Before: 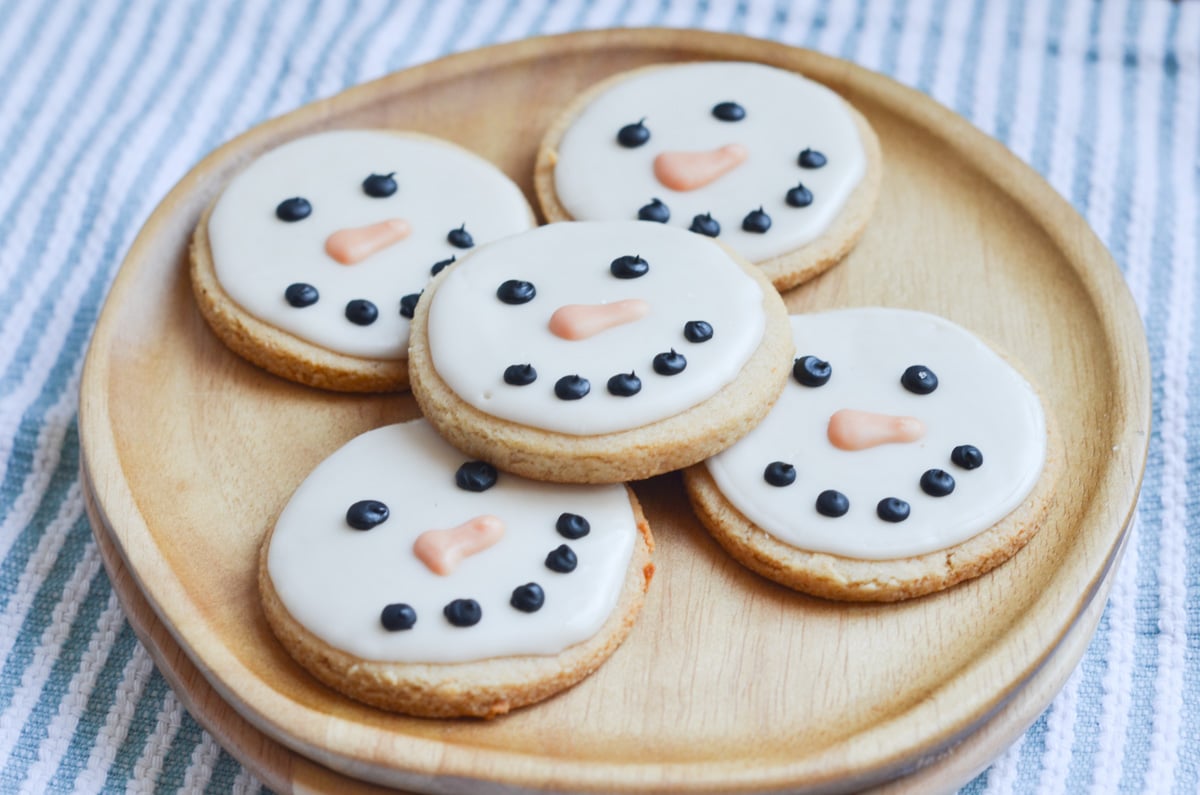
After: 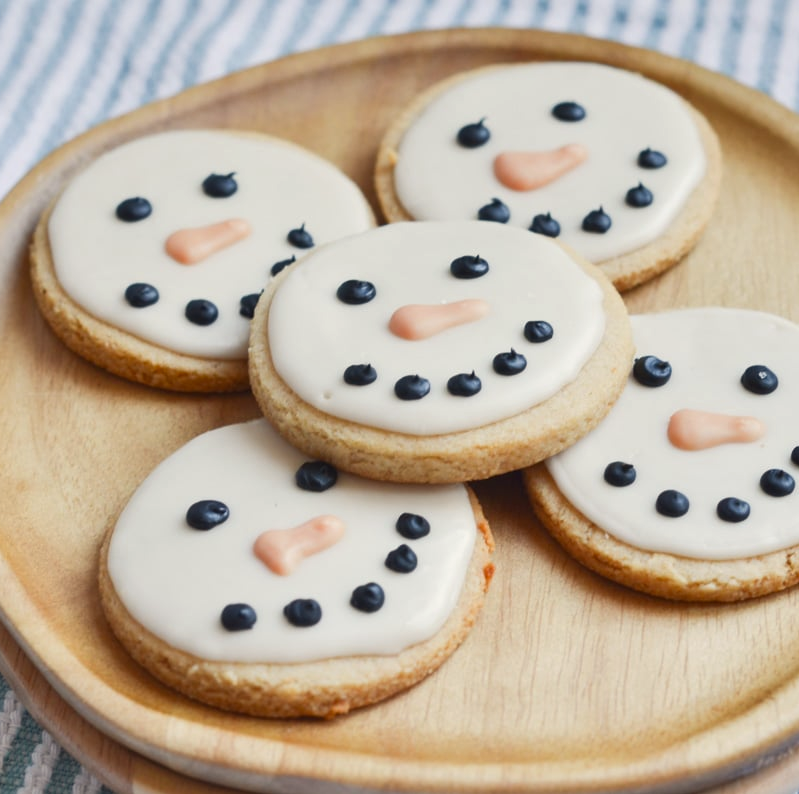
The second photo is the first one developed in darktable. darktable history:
color calibration: x 0.329, y 0.345, temperature 5633 K
shadows and highlights: shadows 37.27, highlights -28.18, soften with gaussian
crop and rotate: left 13.409%, right 19.924%
